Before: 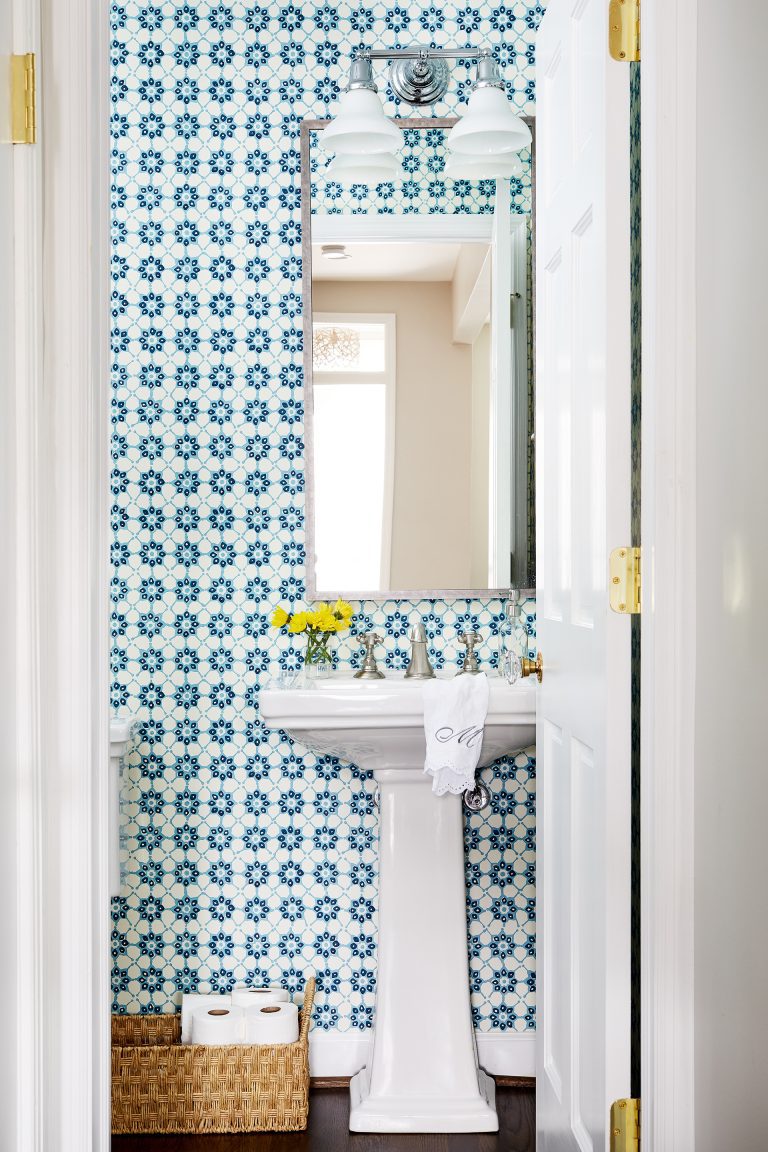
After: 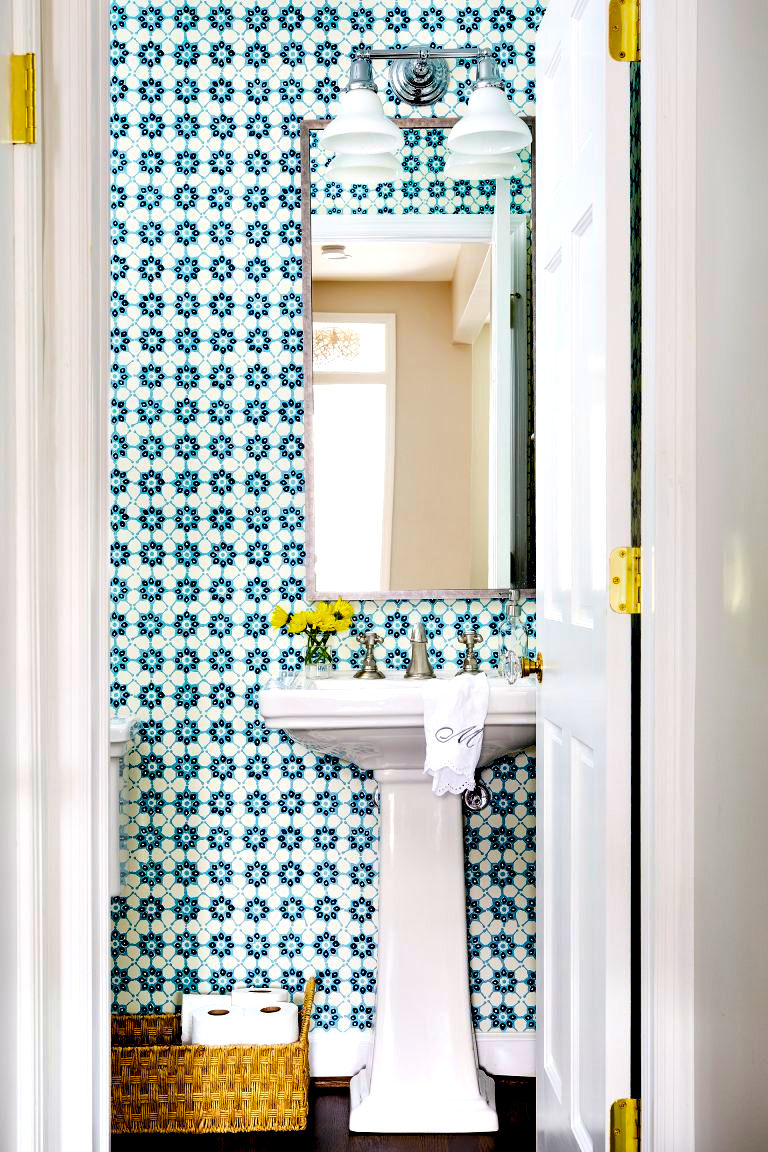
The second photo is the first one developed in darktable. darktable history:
contrast equalizer: y [[0.6 ×6], [0.55 ×6], [0 ×6], [0 ×6], [0 ×6]]
color balance rgb: power › hue 312.04°, global offset › luminance -0.408%, perceptual saturation grading › global saturation 74.765%, perceptual saturation grading › shadows -31.085%
